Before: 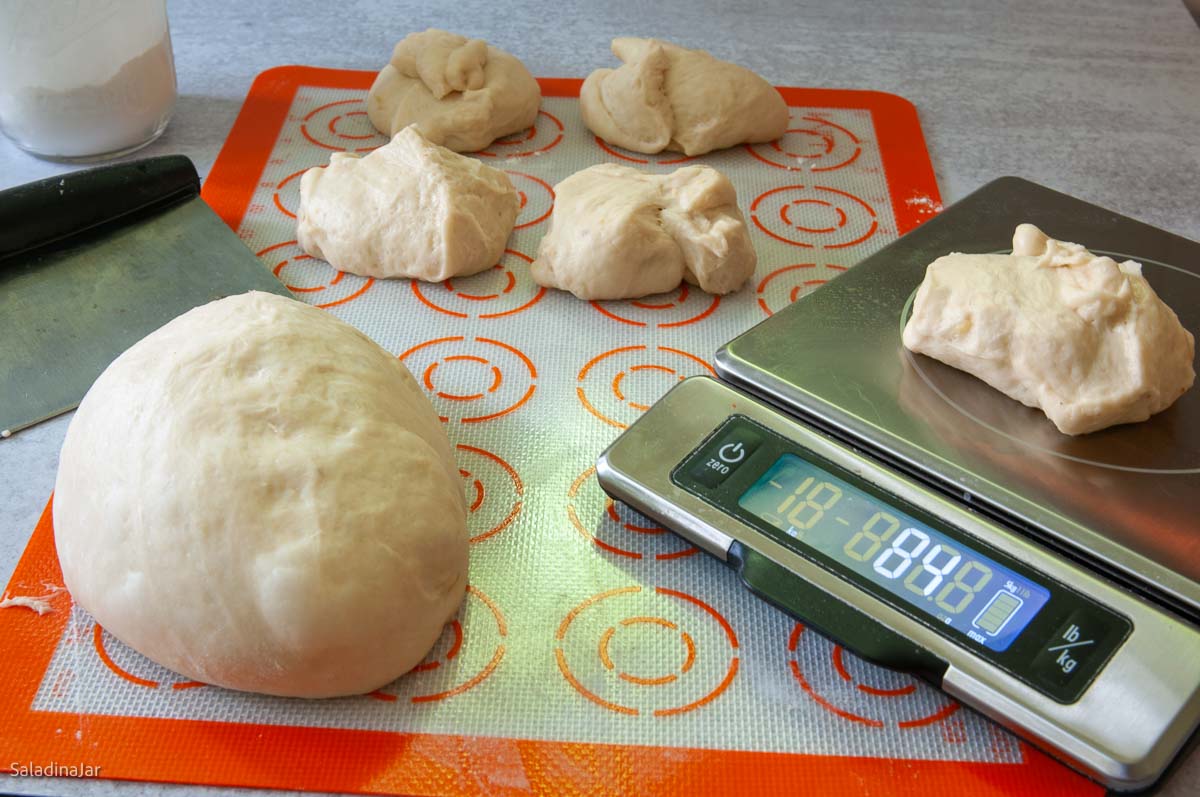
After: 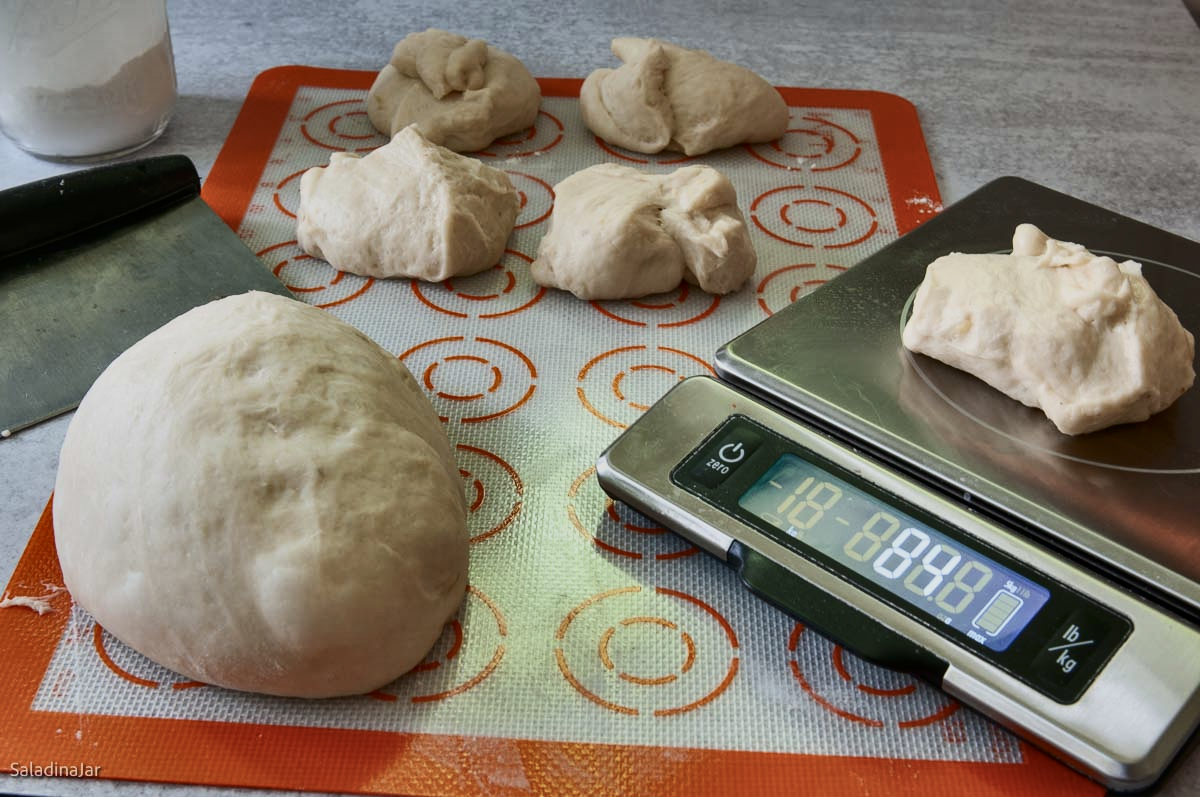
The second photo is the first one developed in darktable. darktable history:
shadows and highlights: shadows 80.73, white point adjustment -9.07, highlights -61.46, soften with gaussian
contrast brightness saturation: contrast 0.25, saturation -0.31
